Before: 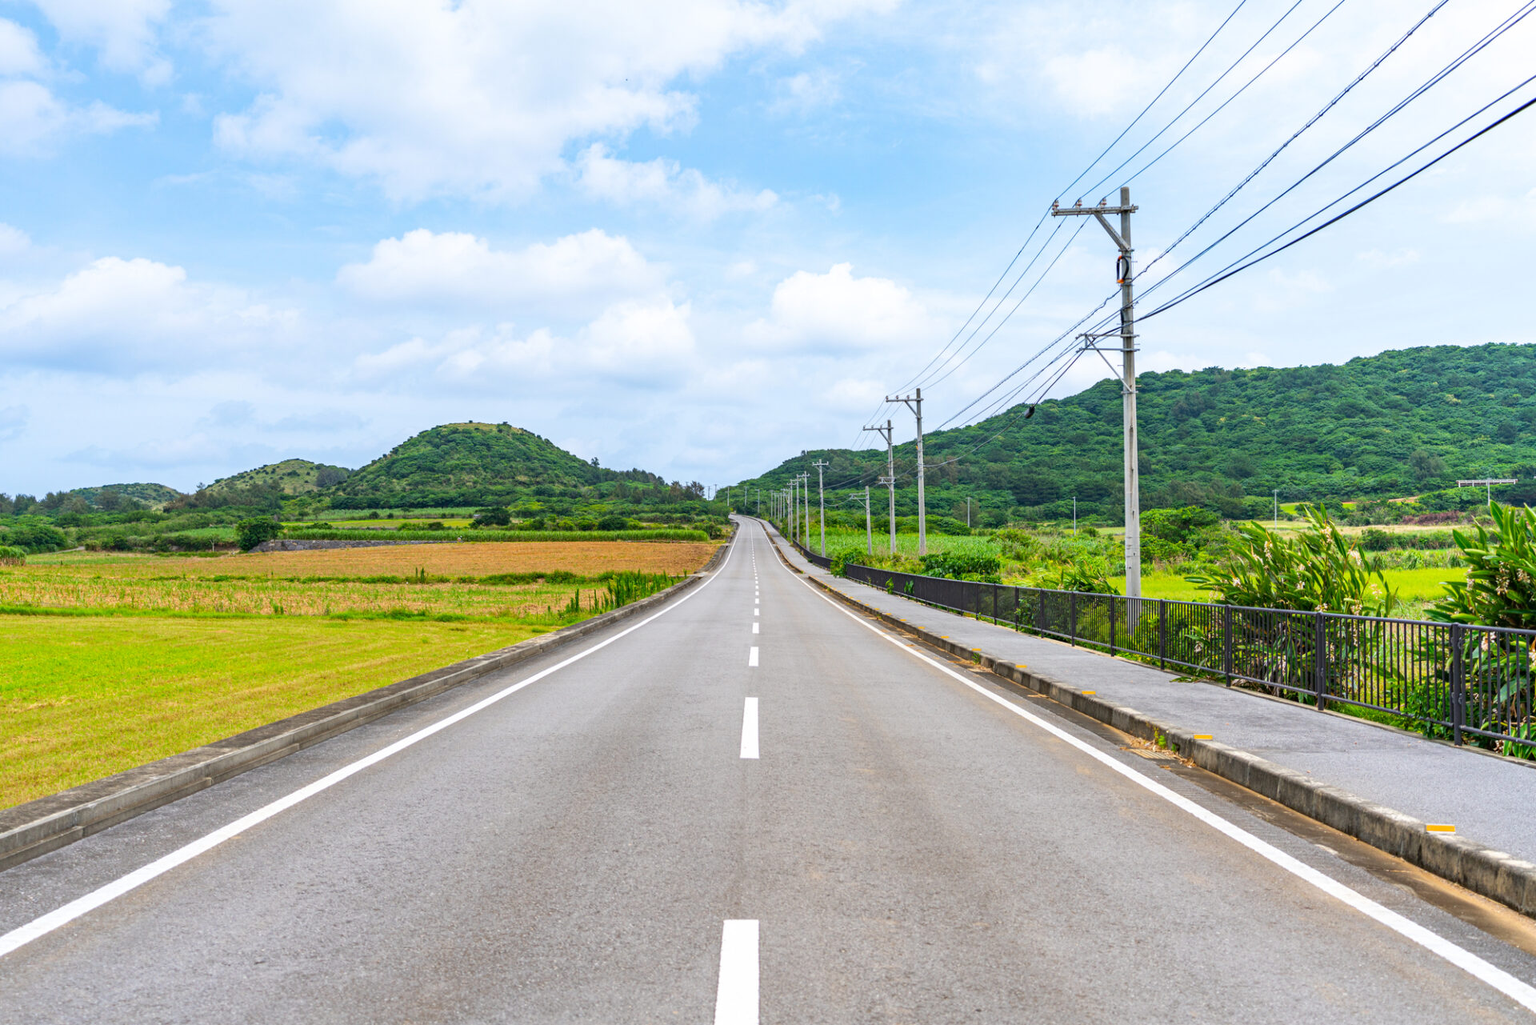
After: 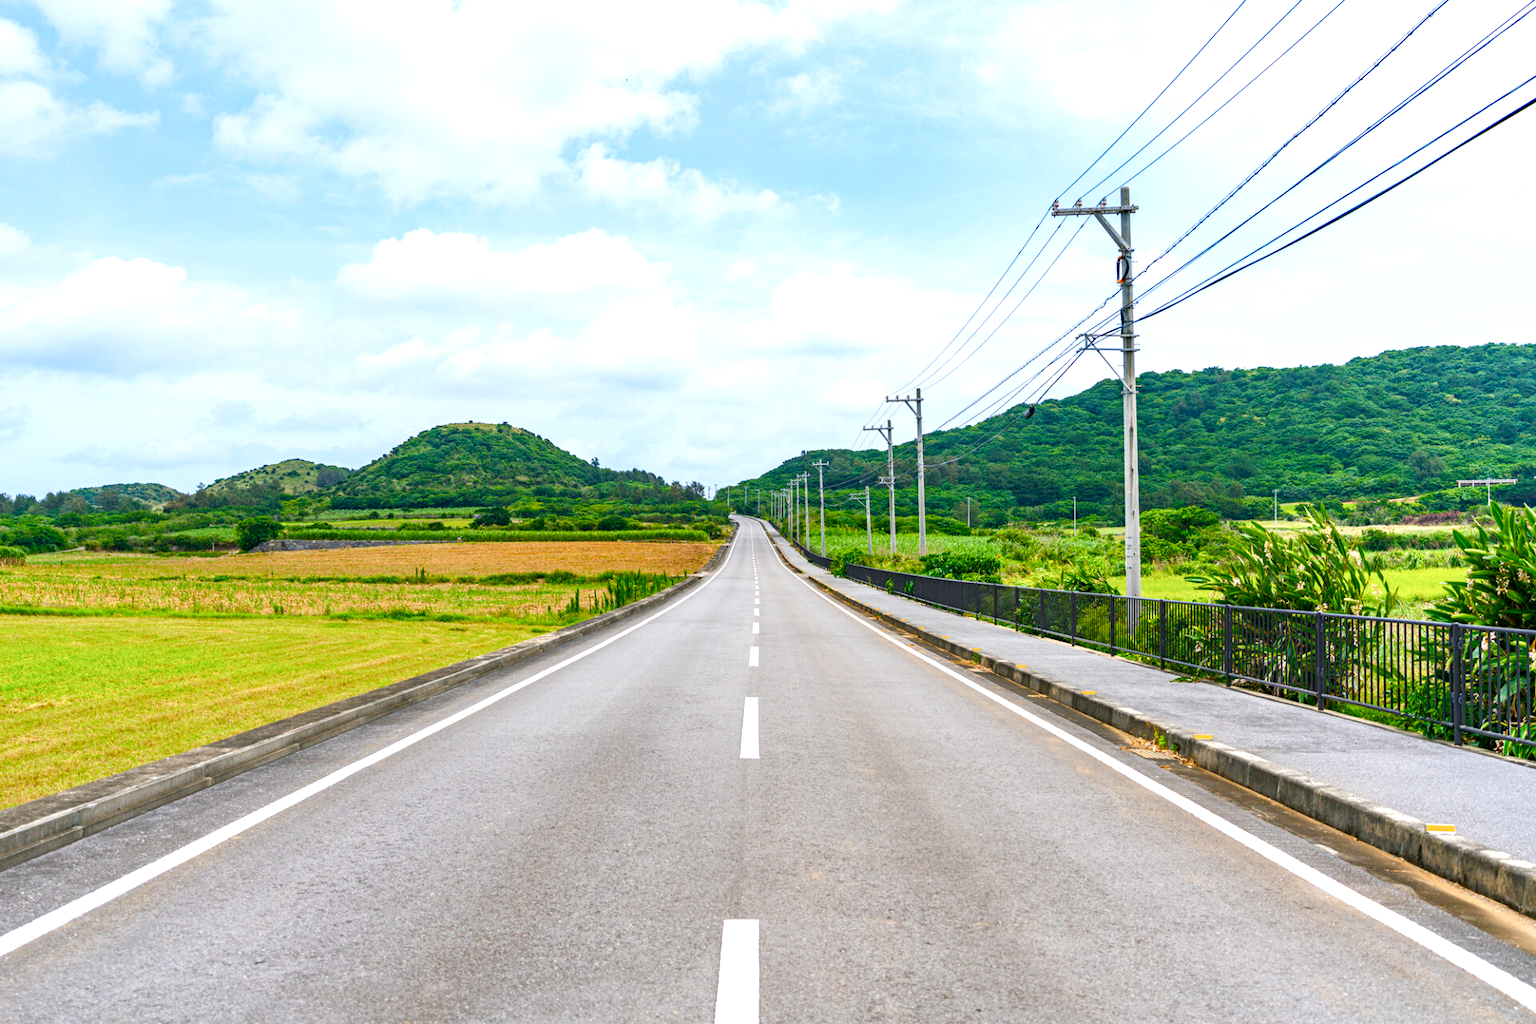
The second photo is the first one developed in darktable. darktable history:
color balance rgb: shadows lift › luminance -7.624%, shadows lift › chroma 2.243%, shadows lift › hue 200.31°, perceptual saturation grading › global saturation 0.407%, perceptual saturation grading › highlights -17.43%, perceptual saturation grading › mid-tones 33.697%, perceptual saturation grading › shadows 50.43%, perceptual brilliance grading › global brilliance 1.527%, perceptual brilliance grading › highlights 7.761%, perceptual brilliance grading › shadows -4.032%
